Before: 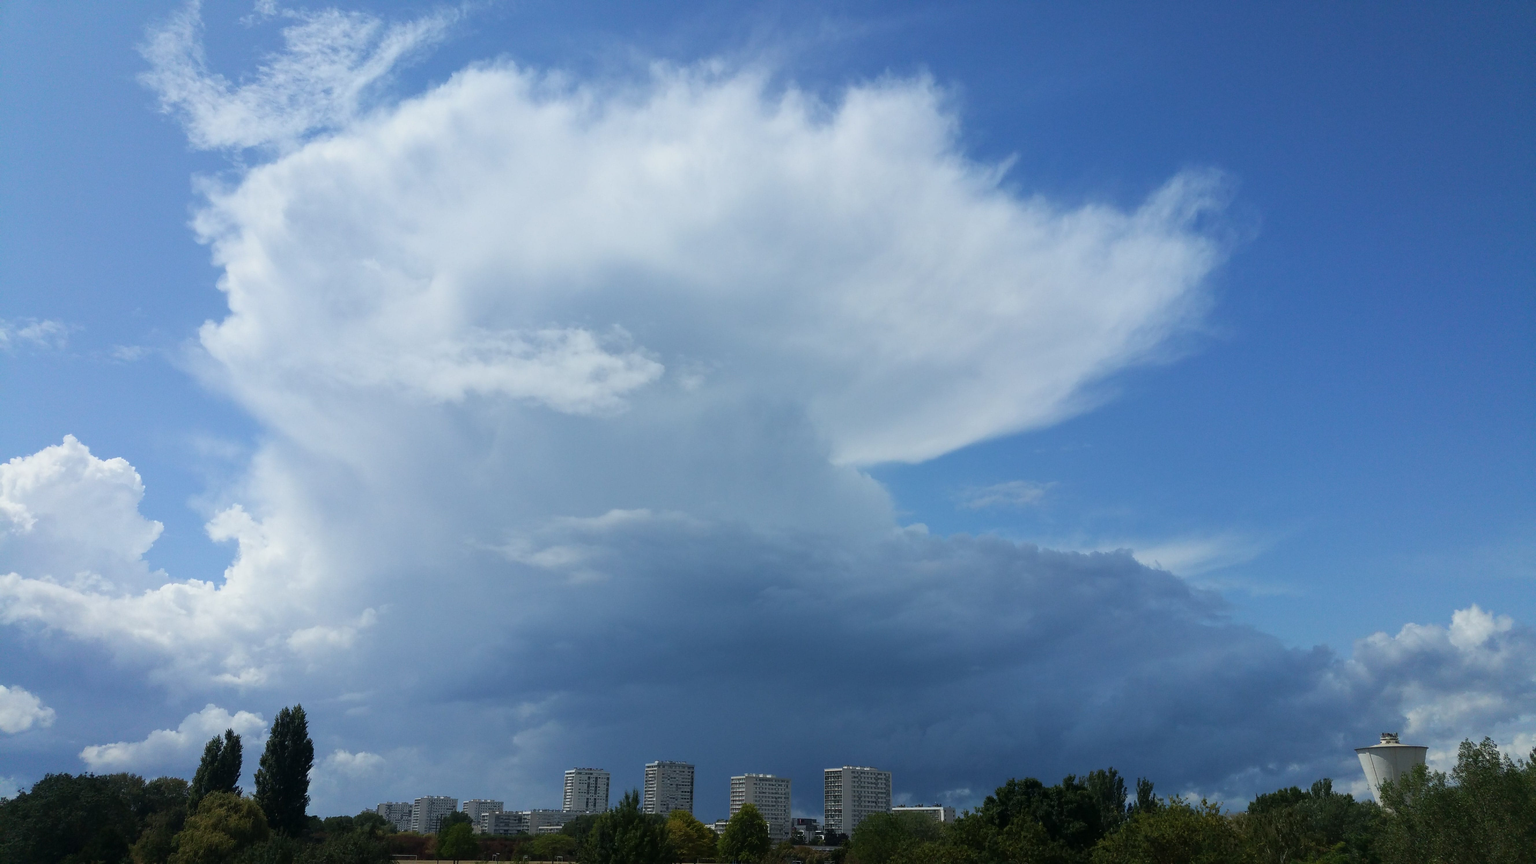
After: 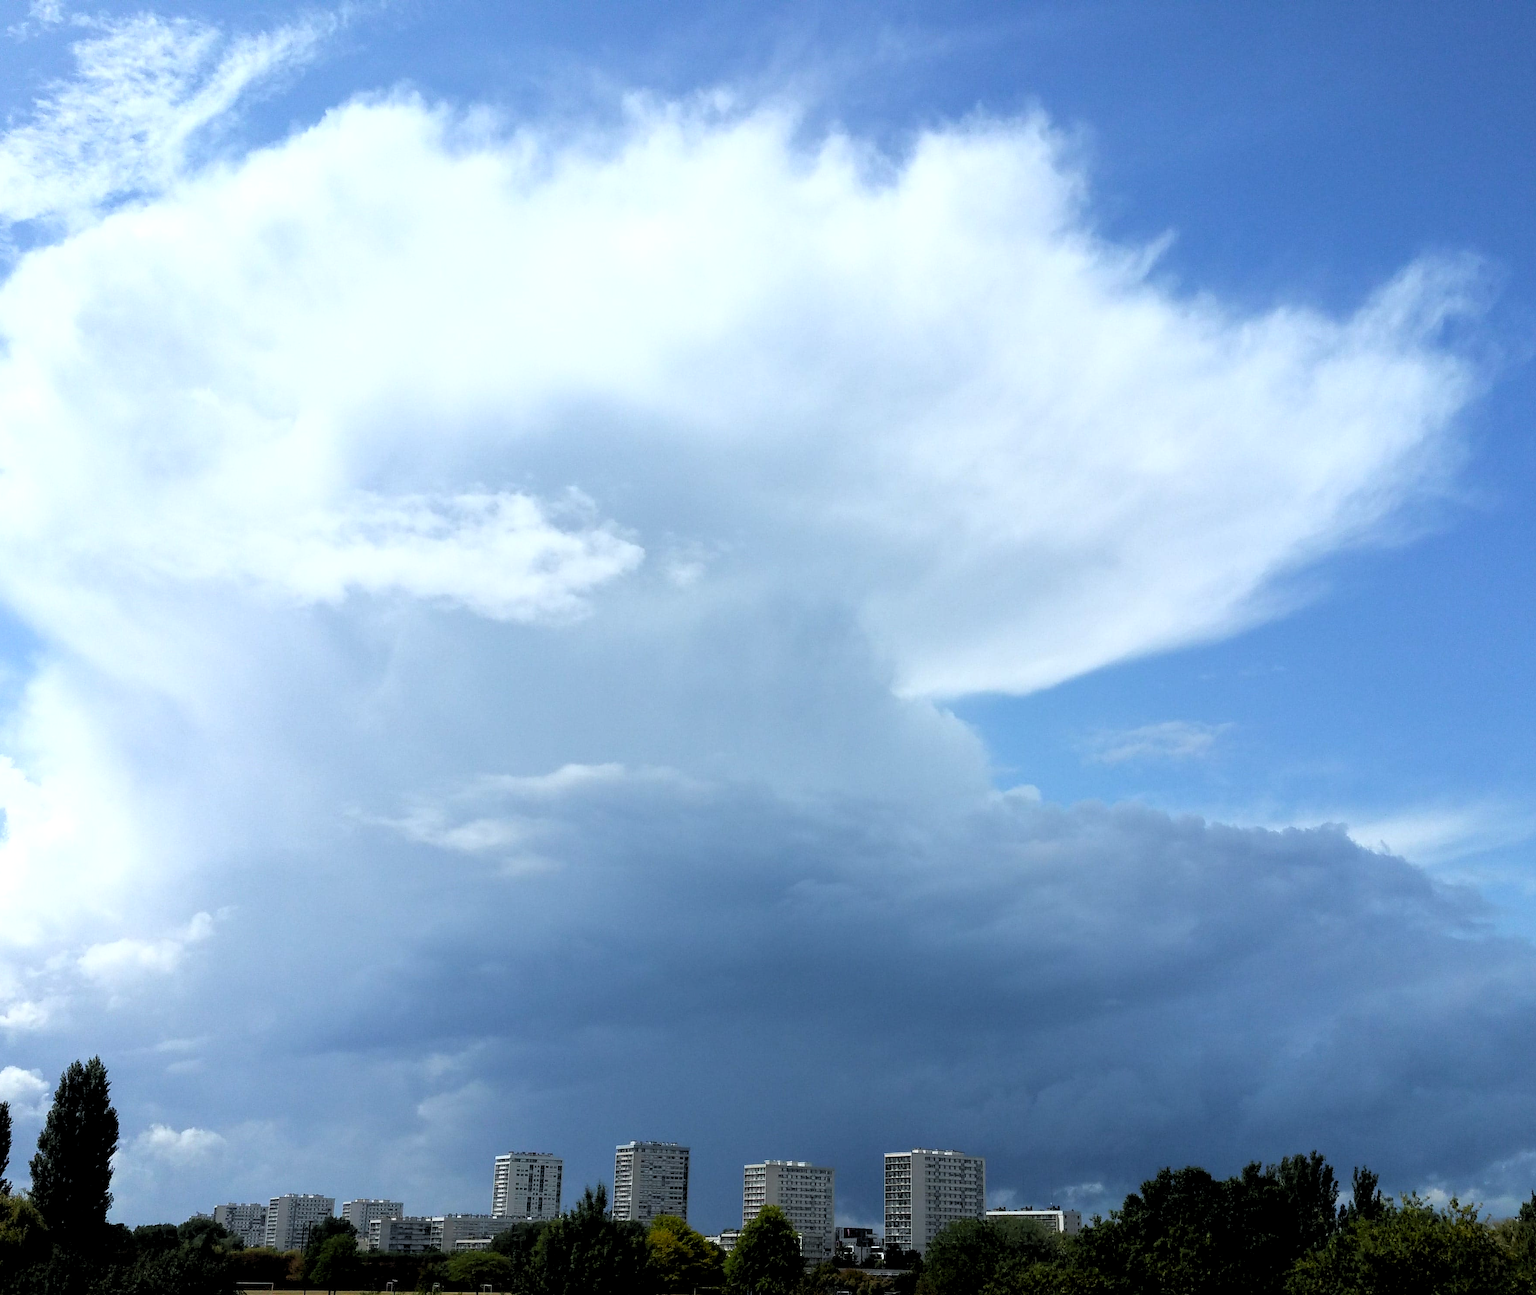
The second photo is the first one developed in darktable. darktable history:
exposure: black level correction 0.001, exposure 0.499 EV, compensate highlight preservation false
base curve: curves: ch0 [(0.017, 0) (0.425, 0.441) (0.844, 0.933) (1, 1)]
color zones: curves: ch0 [(0.224, 0.526) (0.75, 0.5)]; ch1 [(0.055, 0.526) (0.224, 0.761) (0.377, 0.526) (0.75, 0.5)]
crop and rotate: left 15.313%, right 18.006%
